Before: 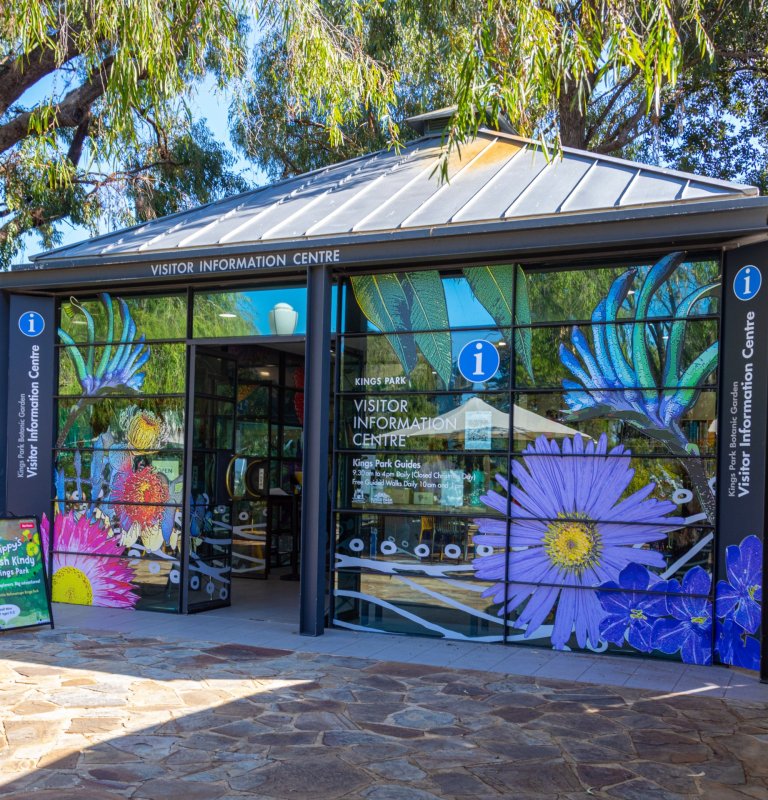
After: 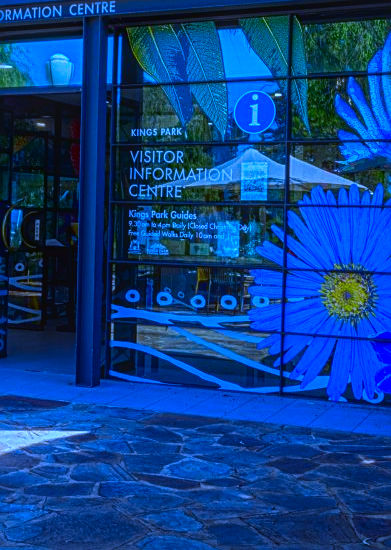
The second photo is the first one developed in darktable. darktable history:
crop and rotate: left 29.237%, top 31.152%, right 19.807%
contrast brightness saturation: brightness -0.25, saturation 0.2
exposure: exposure -0.05 EV
sharpen: on, module defaults
local contrast: highlights 73%, shadows 15%, midtone range 0.197
white balance: red 0.766, blue 1.537
